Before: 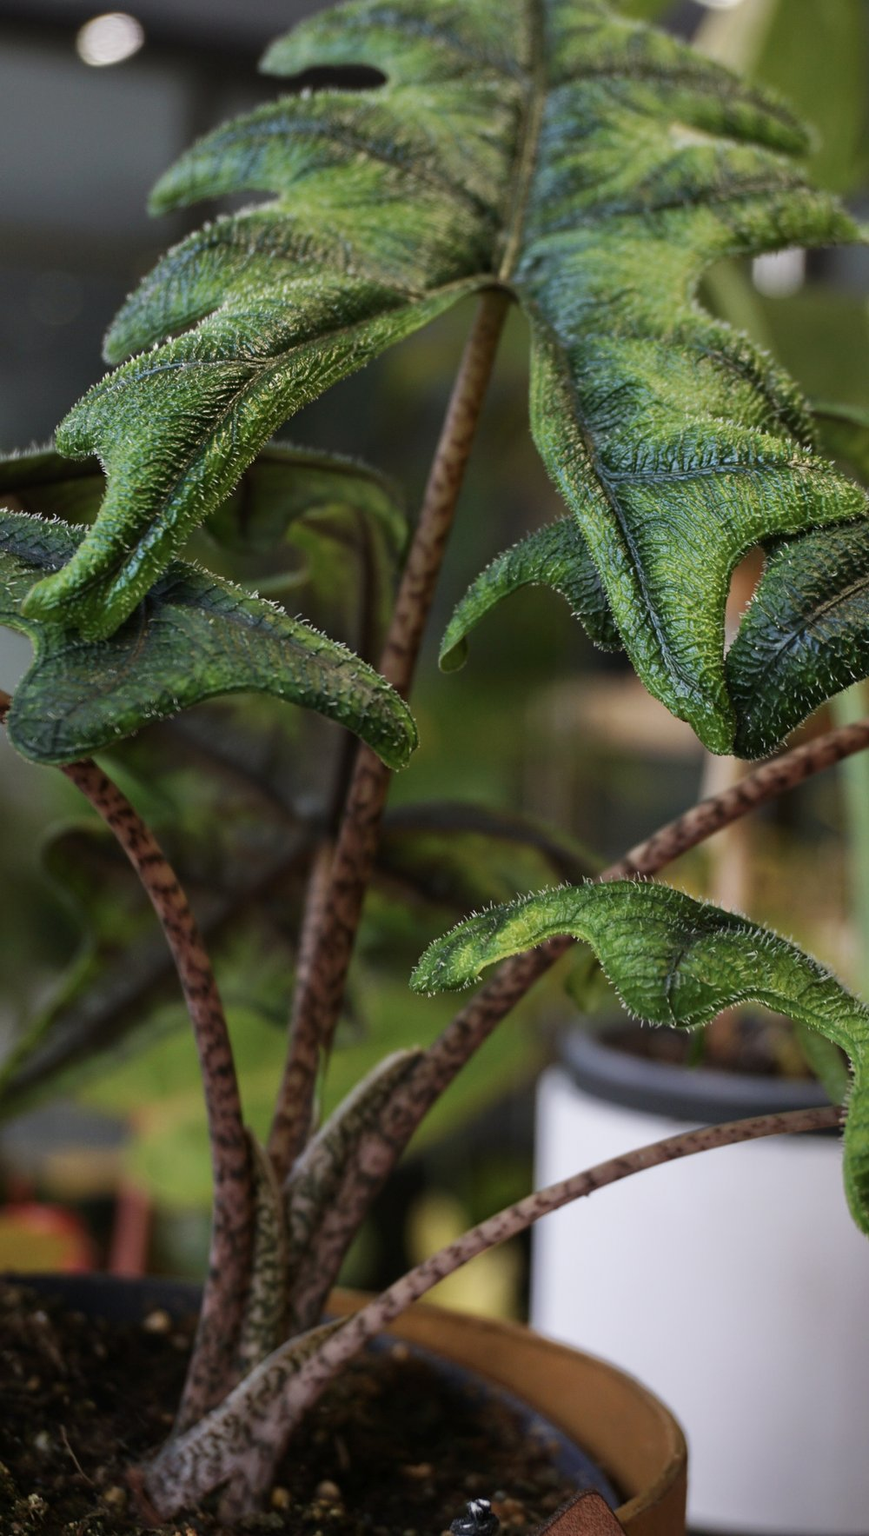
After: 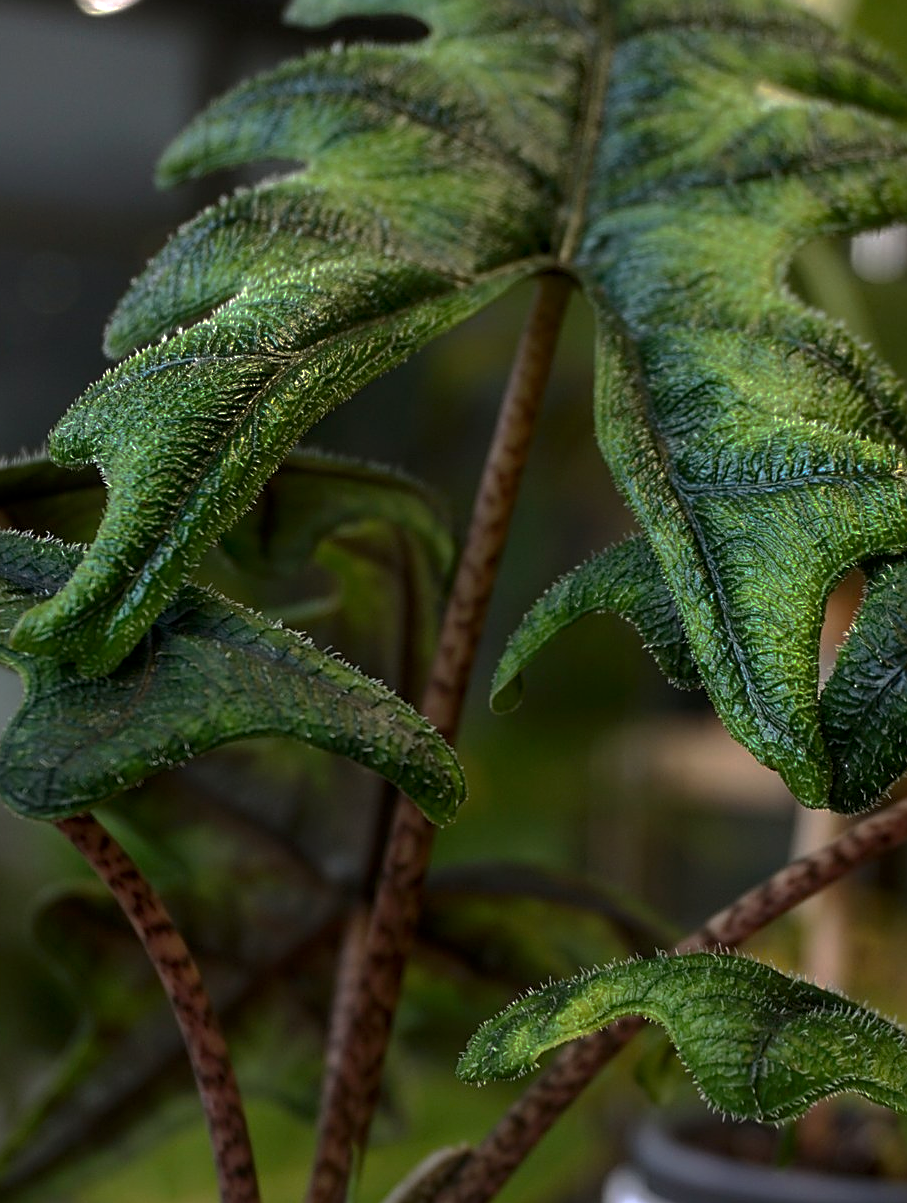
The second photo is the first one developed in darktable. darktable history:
tone equalizer: -8 EV 0 EV, -7 EV -0.002 EV, -6 EV 0.004 EV, -5 EV -0.017 EV, -4 EV -0.123 EV, -3 EV -0.167 EV, -2 EV 0.222 EV, -1 EV 0.716 EV, +0 EV 0.474 EV
sharpen: on, module defaults
base curve: curves: ch0 [(0, 0) (0.826, 0.587) (1, 1)], preserve colors none
contrast brightness saturation: contrast 0.045, saturation 0.152
local contrast: on, module defaults
contrast equalizer: octaves 7, y [[0.528, 0.548, 0.563, 0.562, 0.546, 0.526], [0.55 ×6], [0 ×6], [0 ×6], [0 ×6]], mix -0.295
crop: left 1.52%, top 3.443%, right 7.708%, bottom 28.433%
